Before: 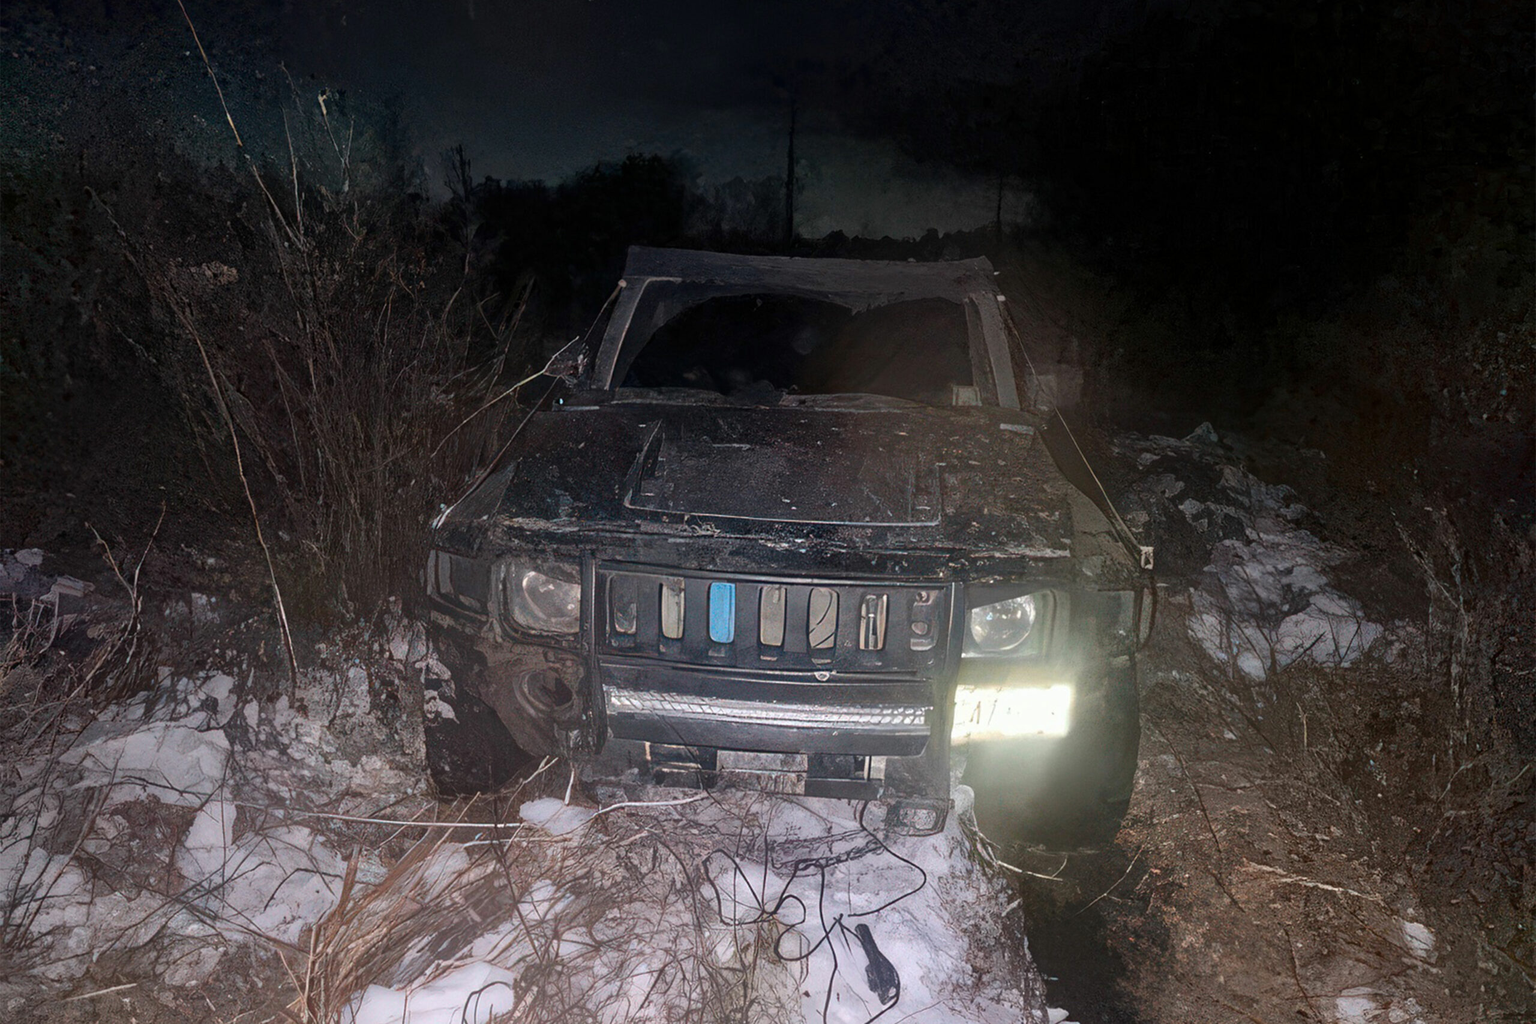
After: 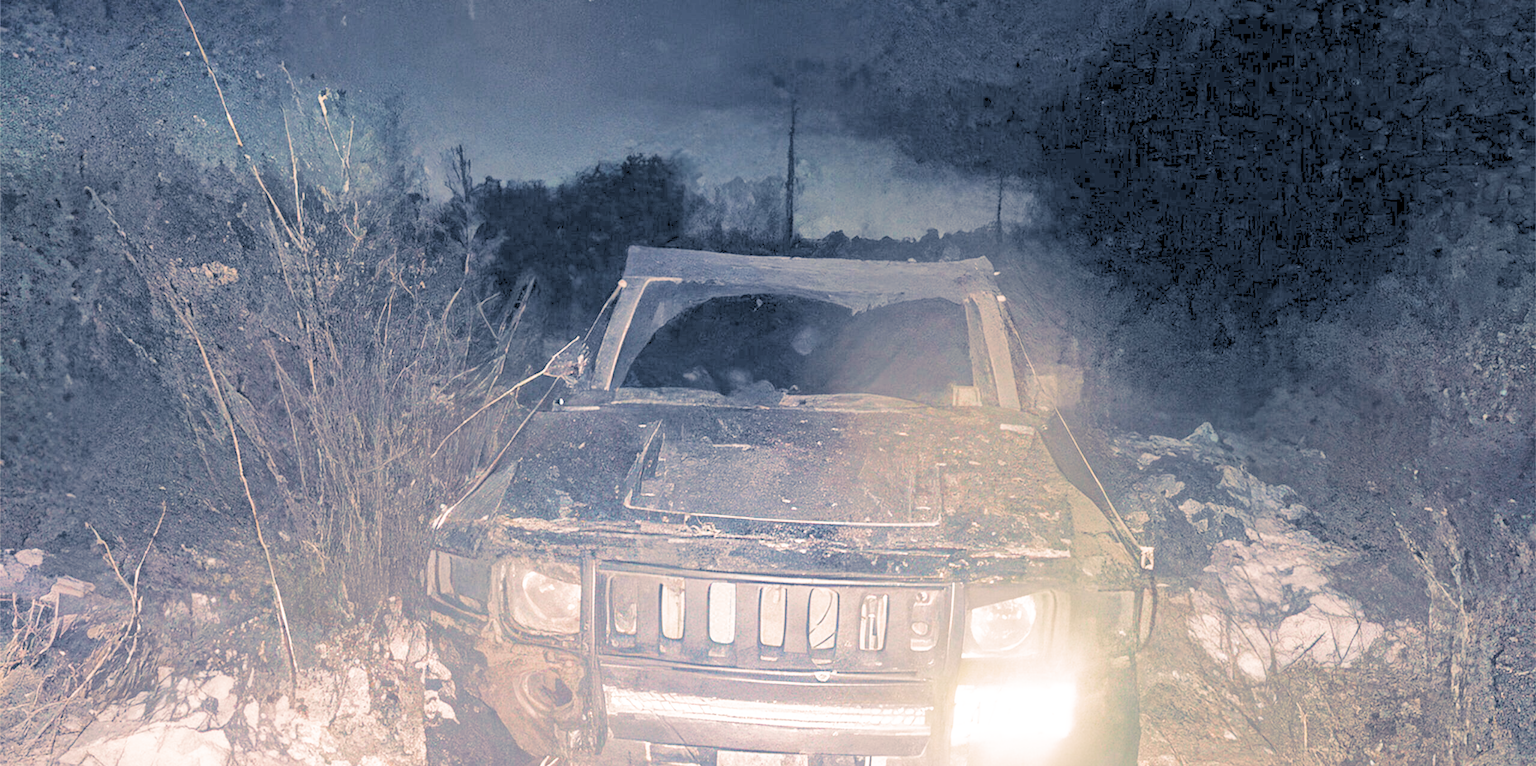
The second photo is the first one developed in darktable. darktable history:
crop: bottom 24.967%
split-toning: shadows › hue 226.8°, shadows › saturation 0.56, highlights › hue 28.8°, balance -40, compress 0%
base curve: curves: ch0 [(0, 0) (0.495, 0.917) (1, 1)], preserve colors none
contrast brightness saturation: brightness 1
